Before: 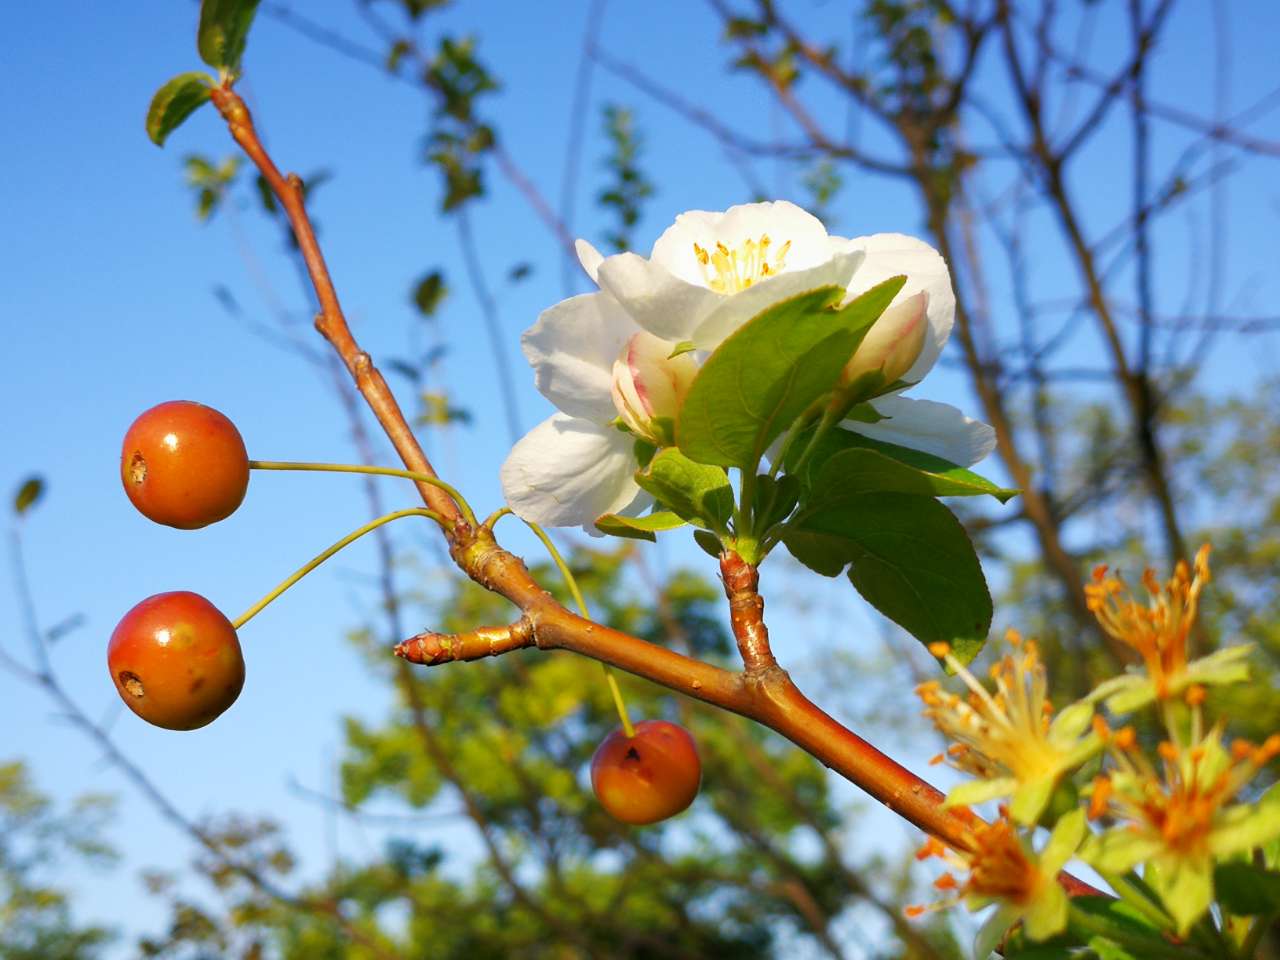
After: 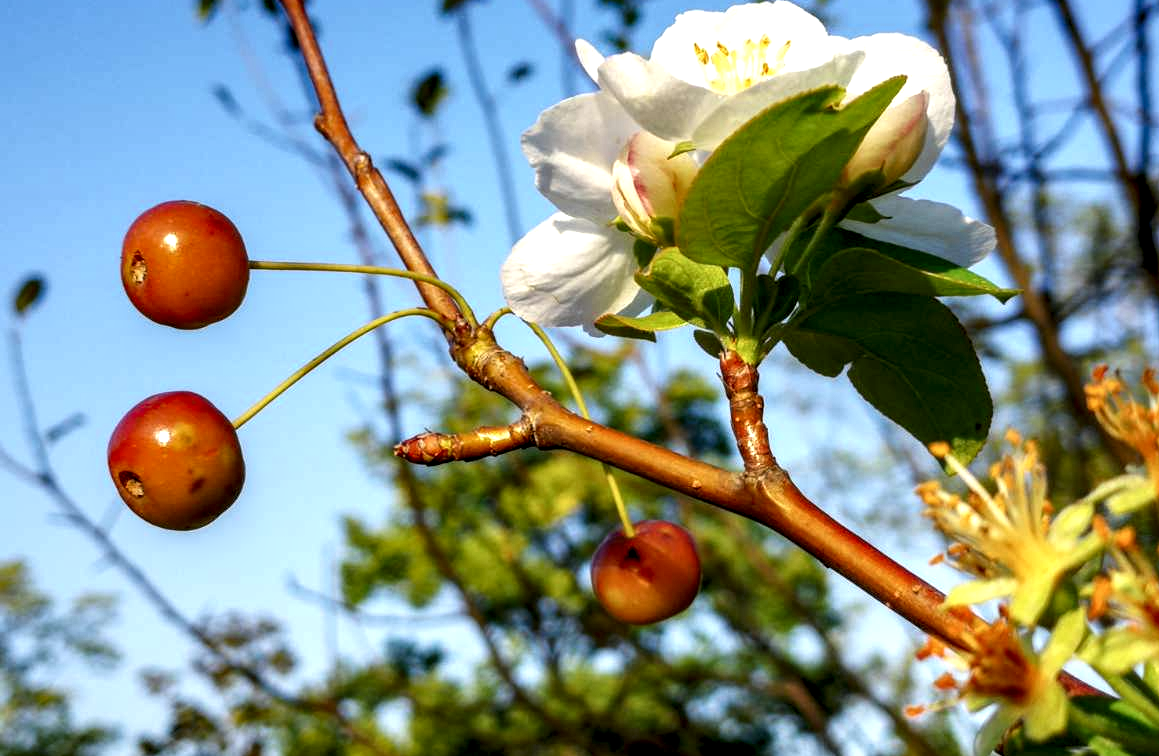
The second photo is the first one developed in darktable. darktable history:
local contrast: highlights 19%, detail 186%
crop: top 20.916%, right 9.437%, bottom 0.316%
